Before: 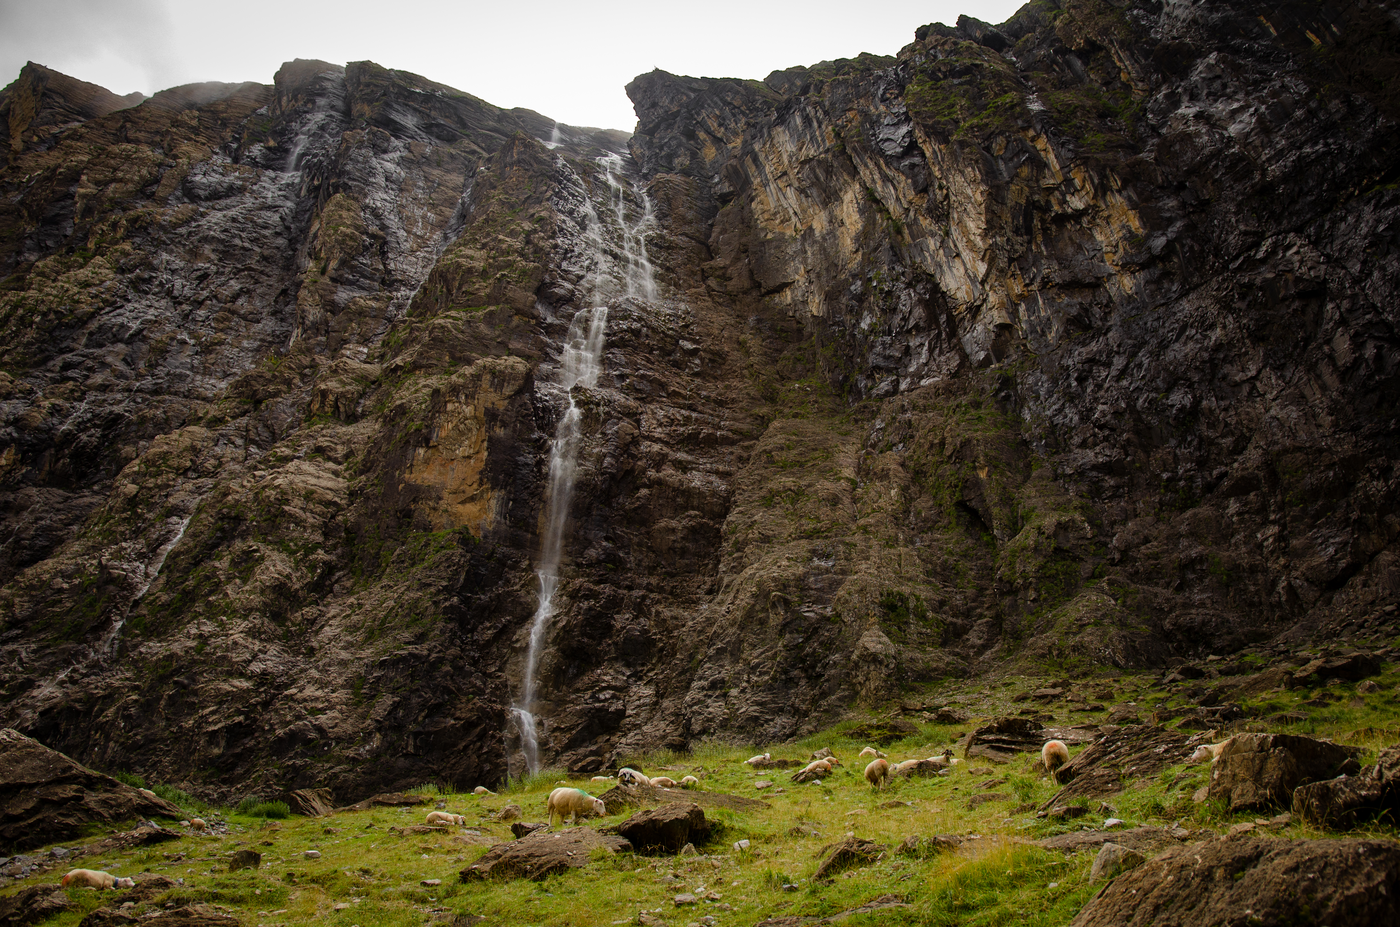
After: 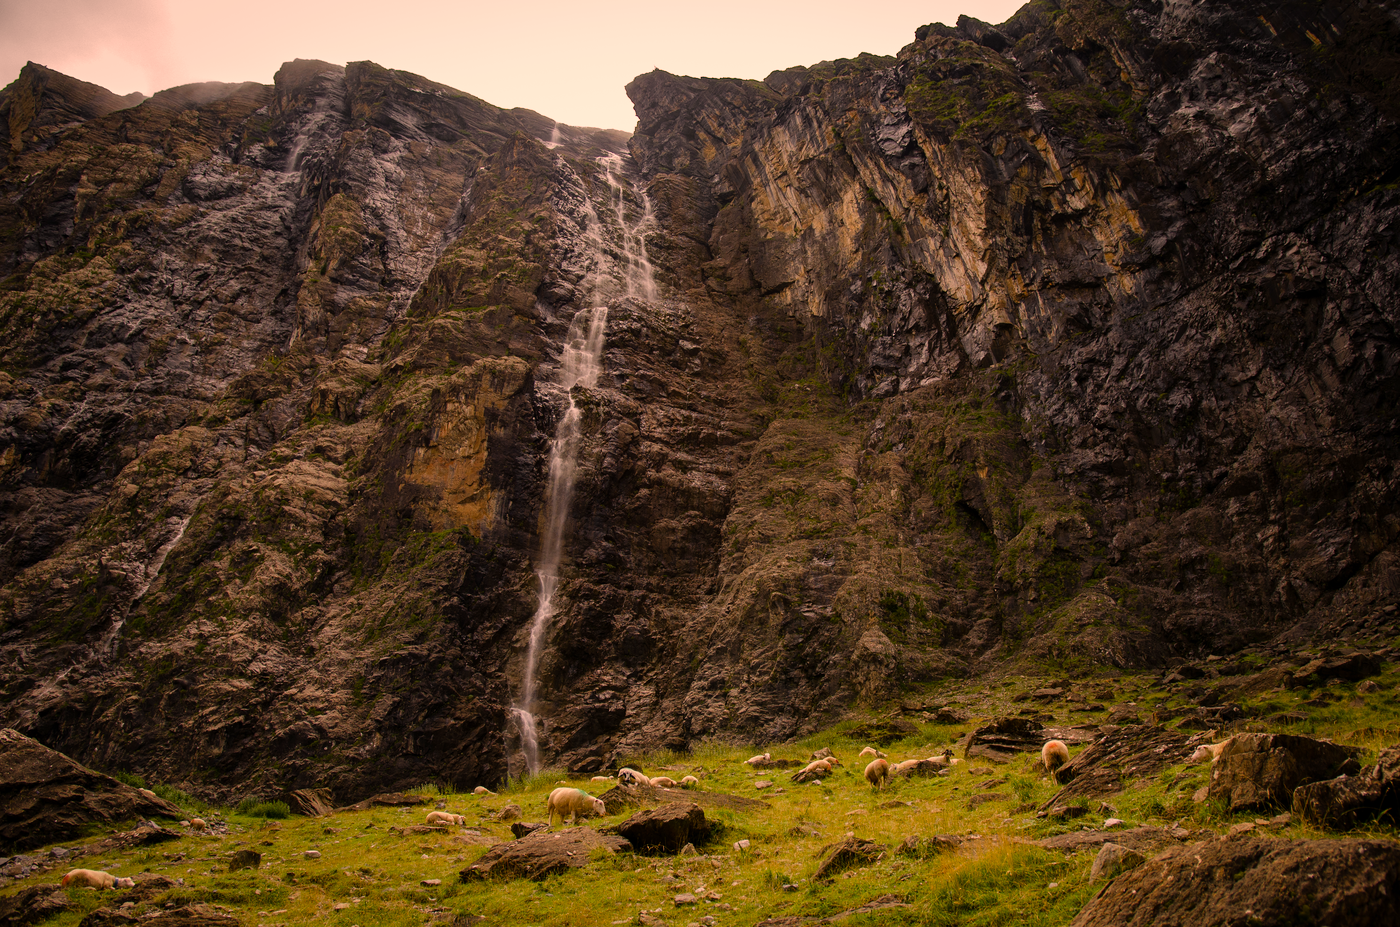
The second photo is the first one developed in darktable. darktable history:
color correction: highlights a* 22.6, highlights b* 21.5
